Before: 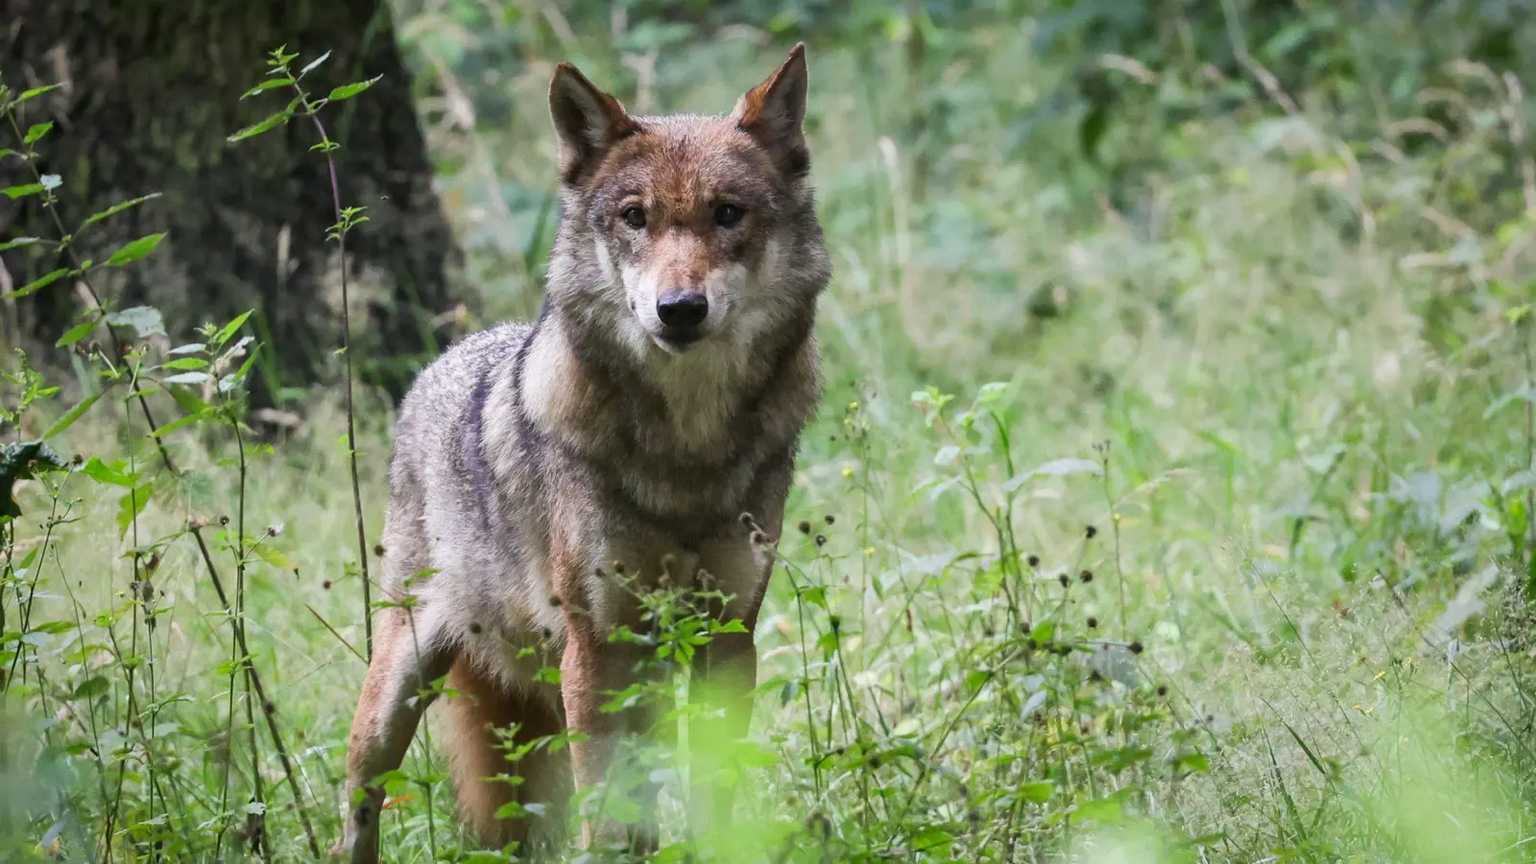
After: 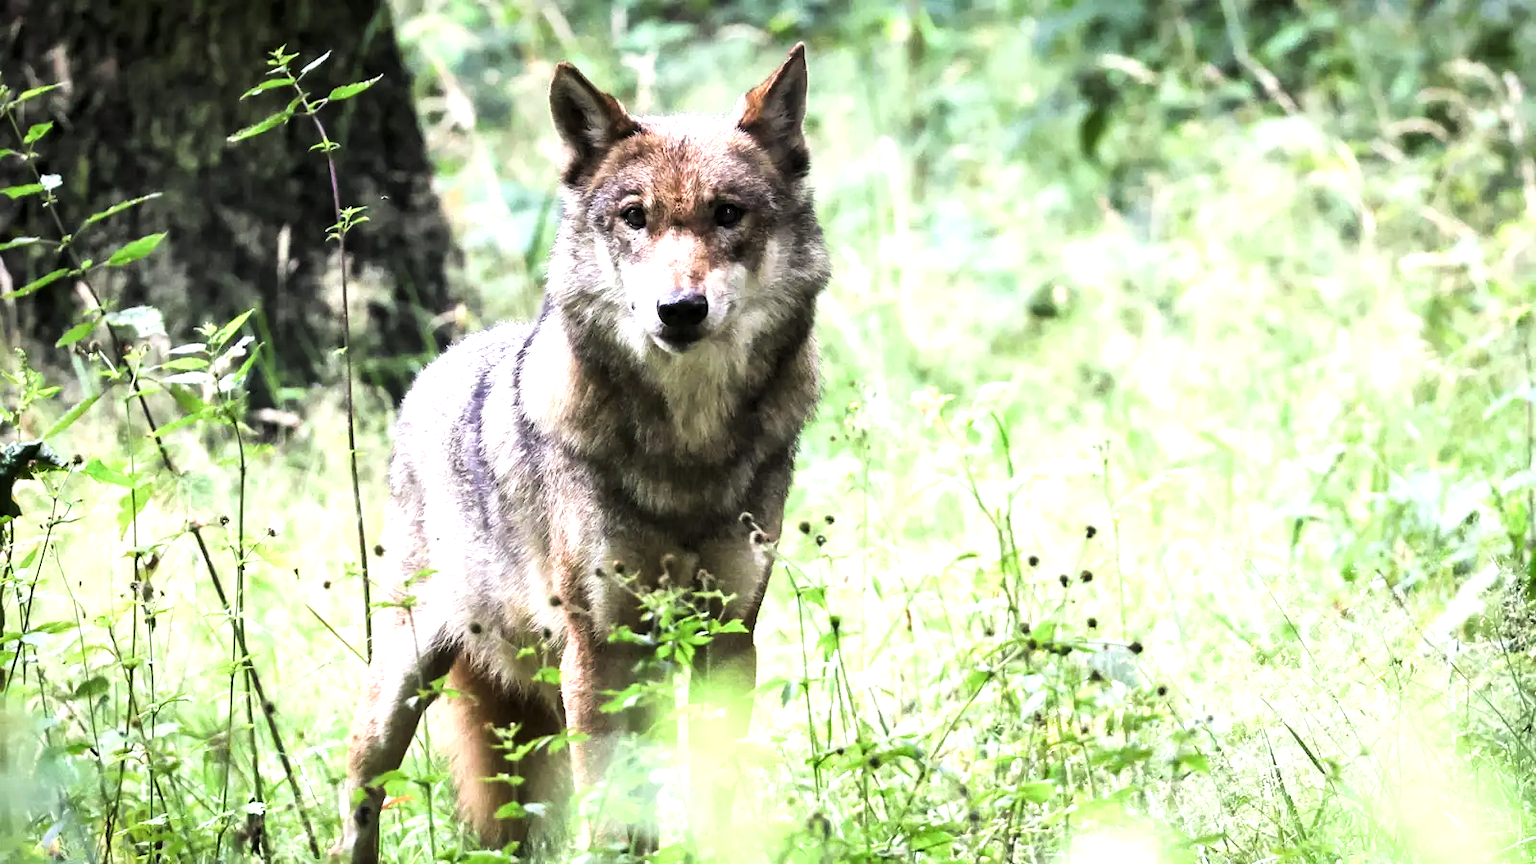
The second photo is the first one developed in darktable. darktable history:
filmic rgb: black relative exposure -16 EV, white relative exposure 4.97 EV, threshold 5.97 EV, hardness 6.21, color science v5 (2021), contrast in shadows safe, contrast in highlights safe, enable highlight reconstruction true
levels: black 0.023%, levels [0.044, 0.475, 0.791]
exposure: black level correction 0.001, exposure 1 EV, compensate exposure bias true, compensate highlight preservation false
